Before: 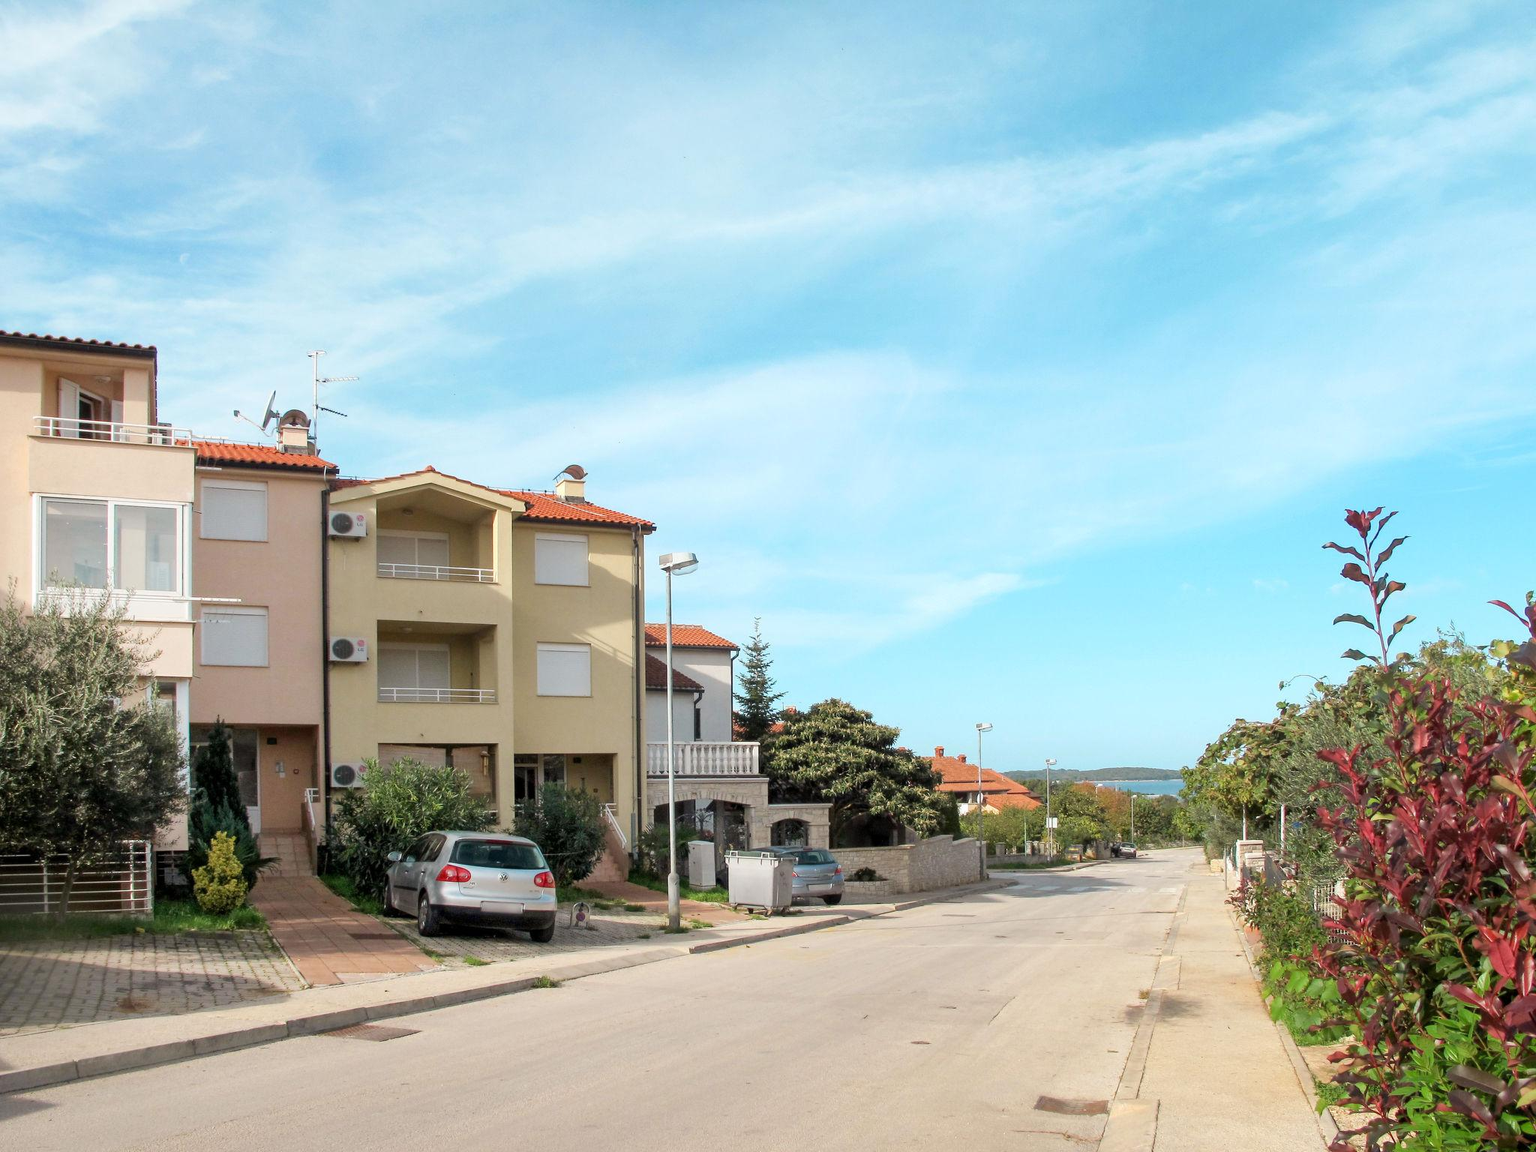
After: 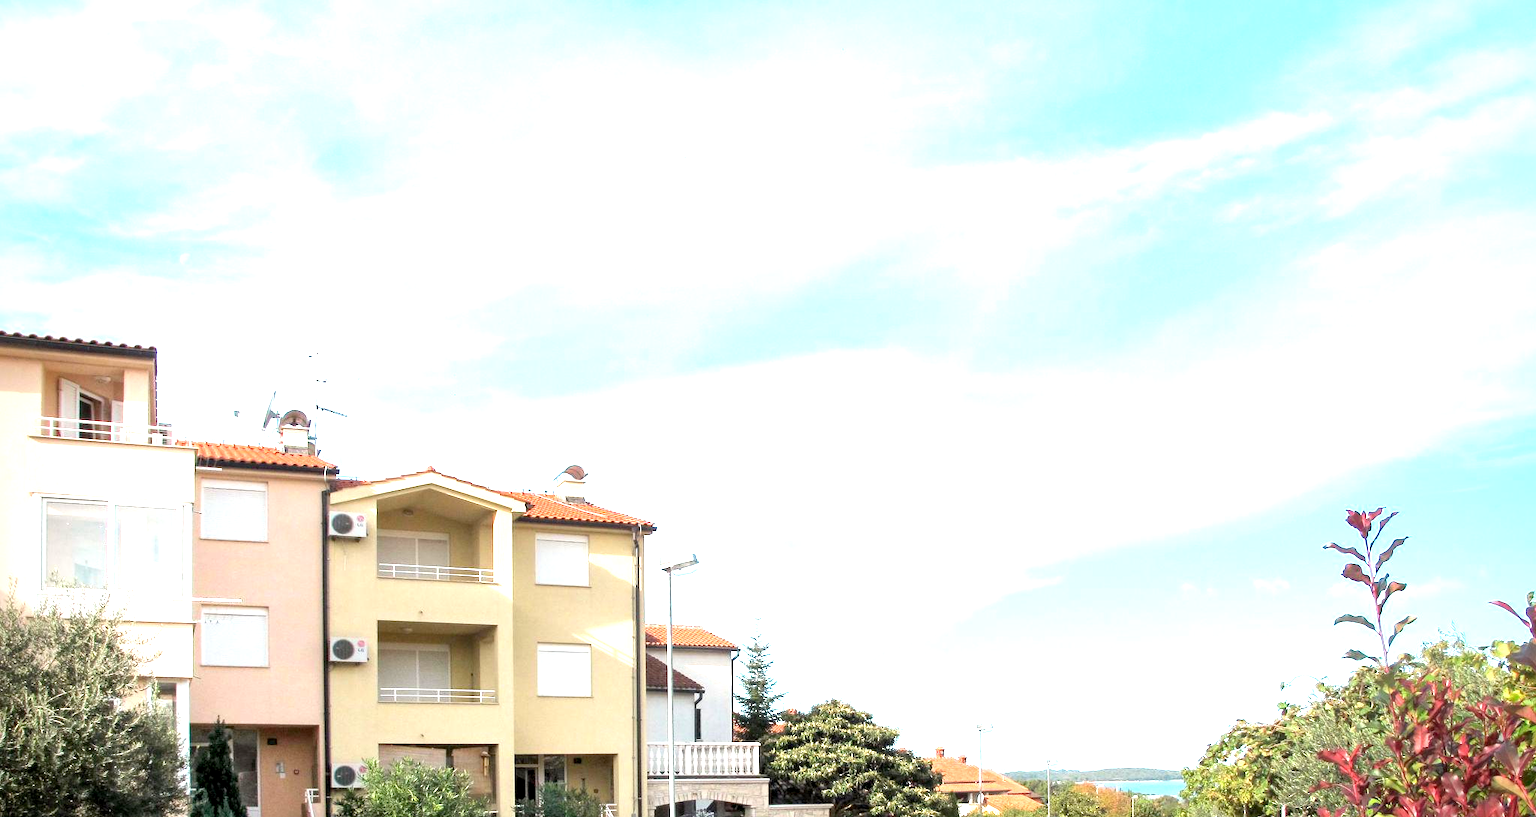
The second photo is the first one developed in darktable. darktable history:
crop: right 0%, bottom 28.98%
vignetting: brightness -0.558, saturation 0.002
exposure: black level correction 0.001, exposure 1.301 EV, compensate highlight preservation false
